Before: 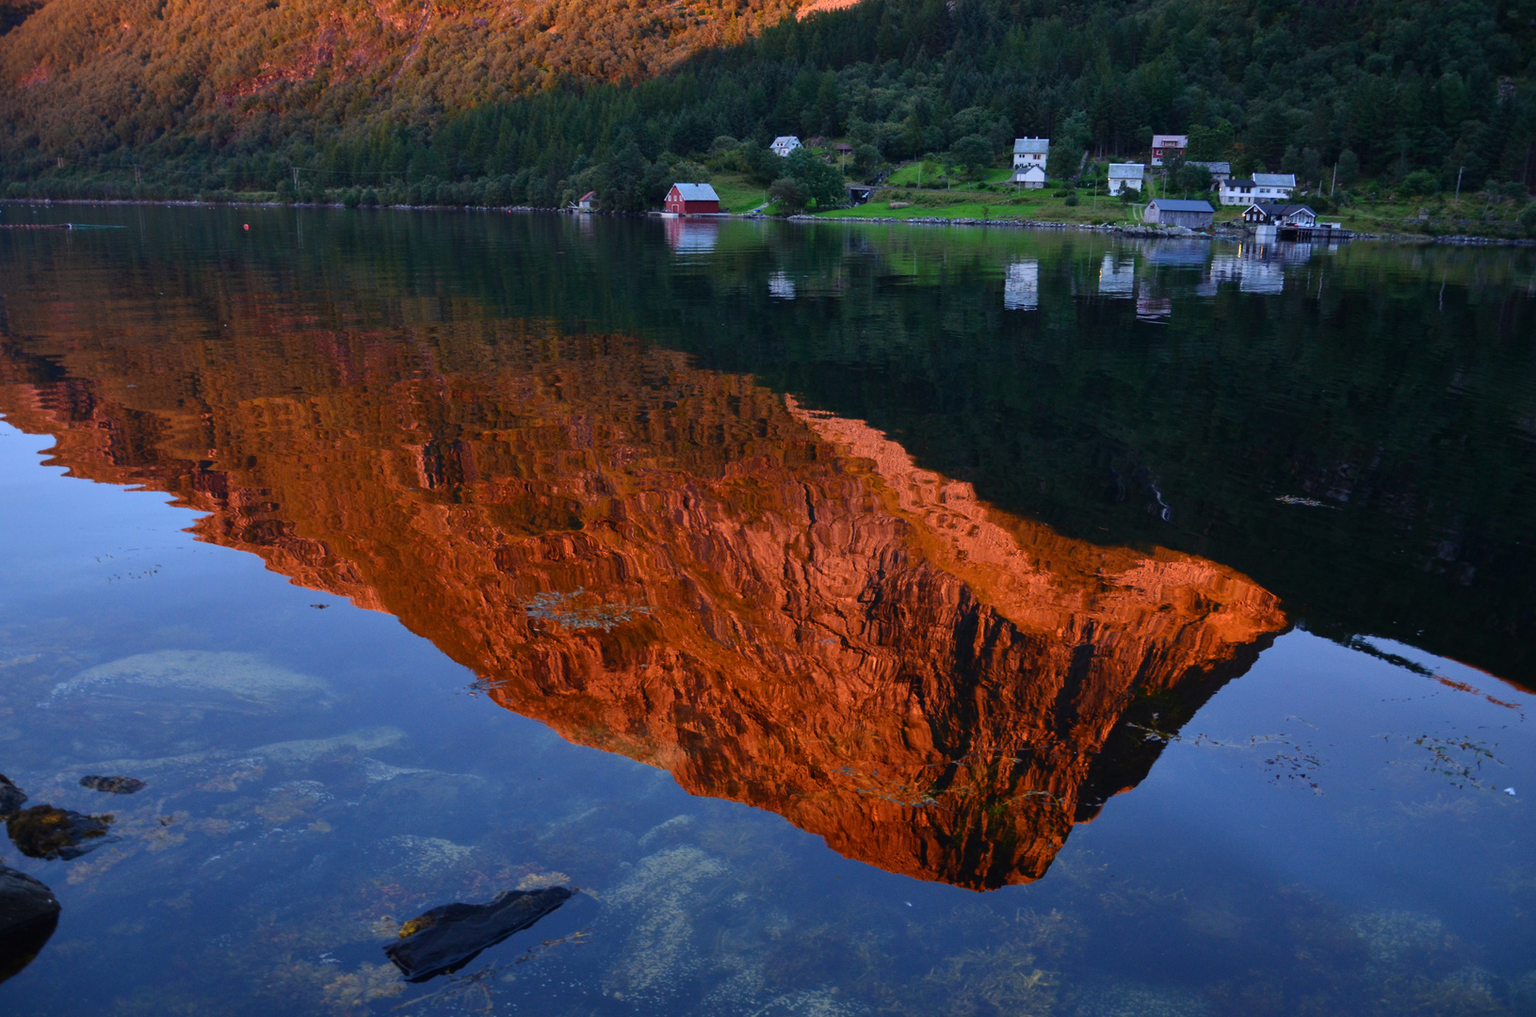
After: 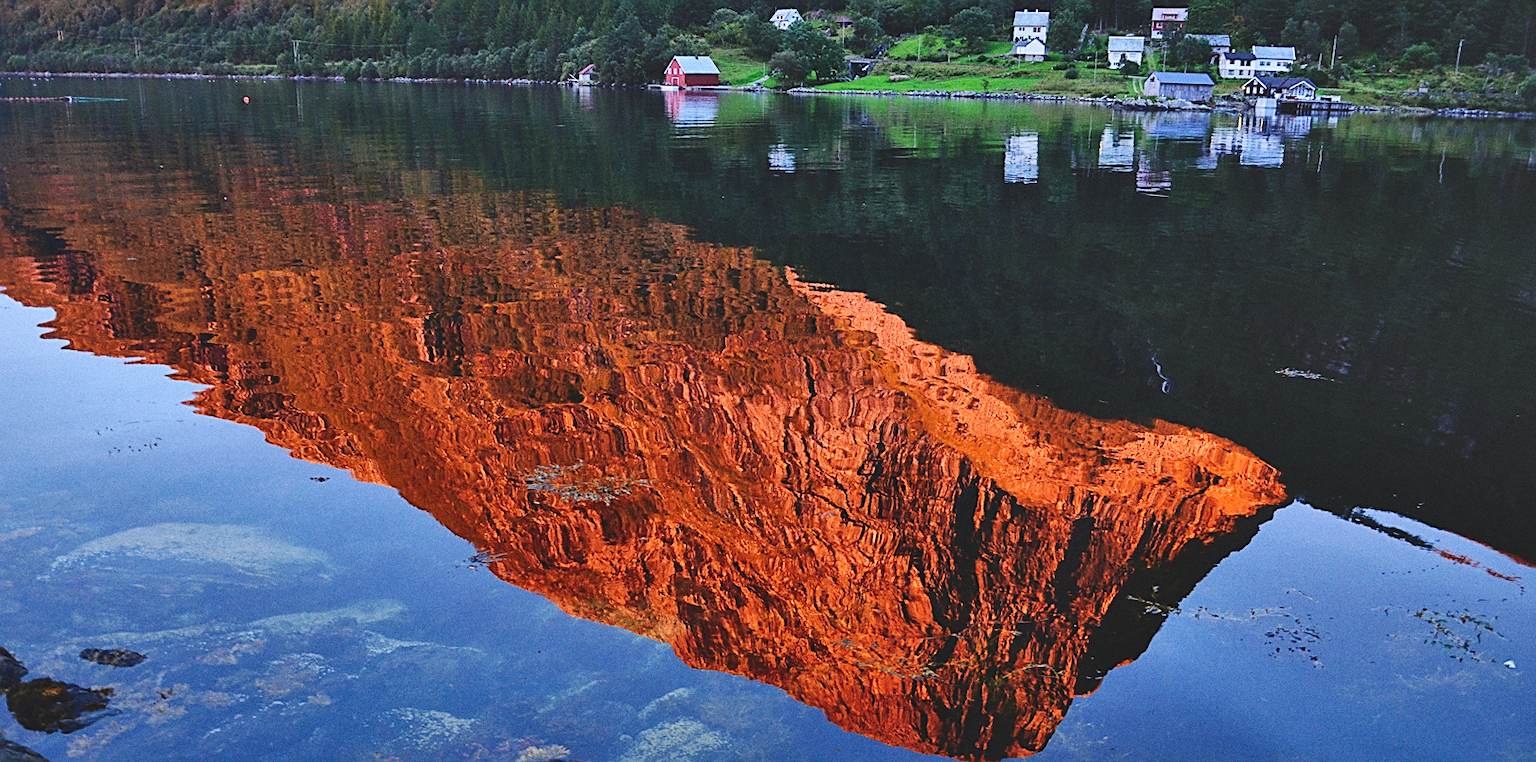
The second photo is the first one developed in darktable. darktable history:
base curve: curves: ch0 [(0, 0) (0.036, 0.025) (0.121, 0.166) (0.206, 0.329) (0.605, 0.79) (1, 1)], preserve colors none
grain: on, module defaults
shadows and highlights: radius 100.41, shadows 50.55, highlights -64.36, highlights color adjustment 49.82%, soften with gaussian
crop and rotate: top 12.5%, bottom 12.5%
local contrast: mode bilateral grid, contrast 20, coarseness 50, detail 120%, midtone range 0.2
exposure: black level correction -0.025, exposure -0.117 EV, compensate highlight preservation false
sharpen: amount 1
